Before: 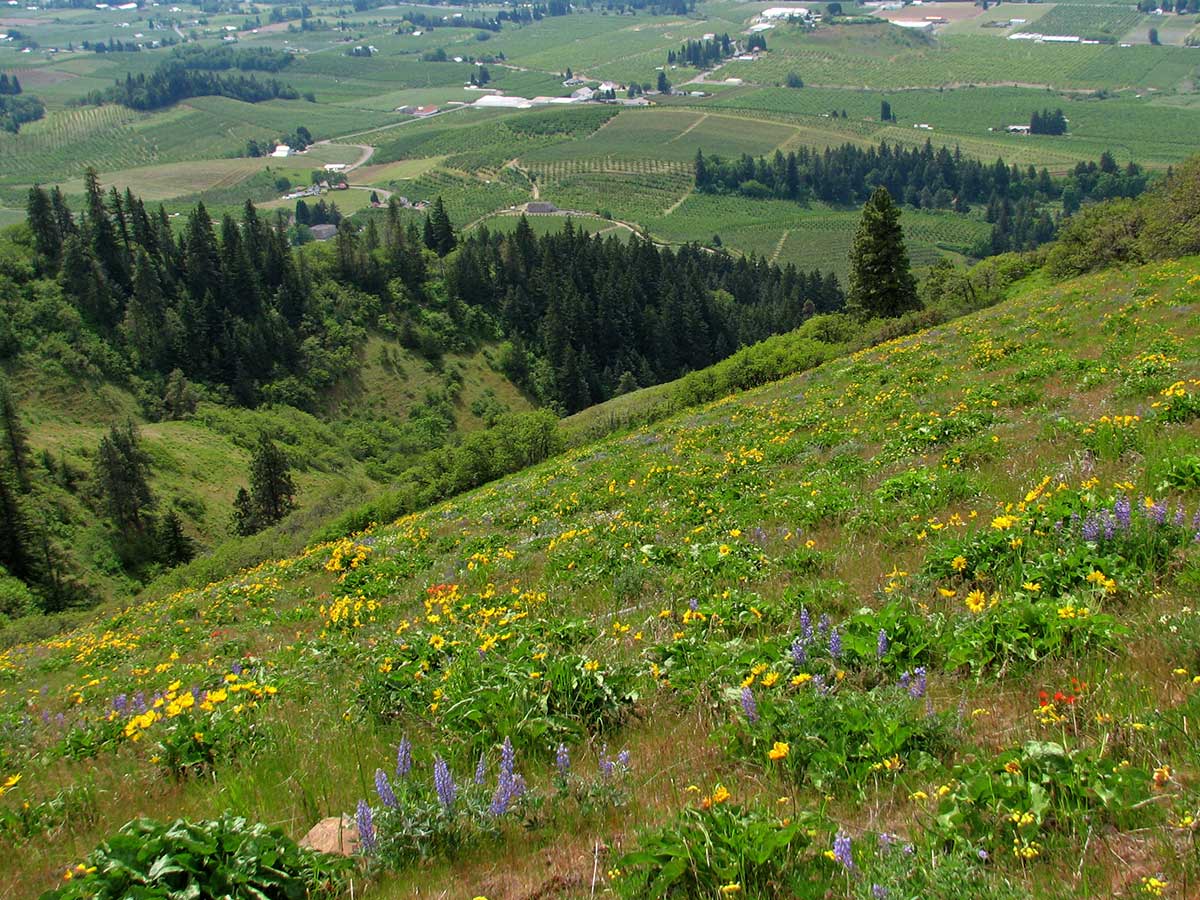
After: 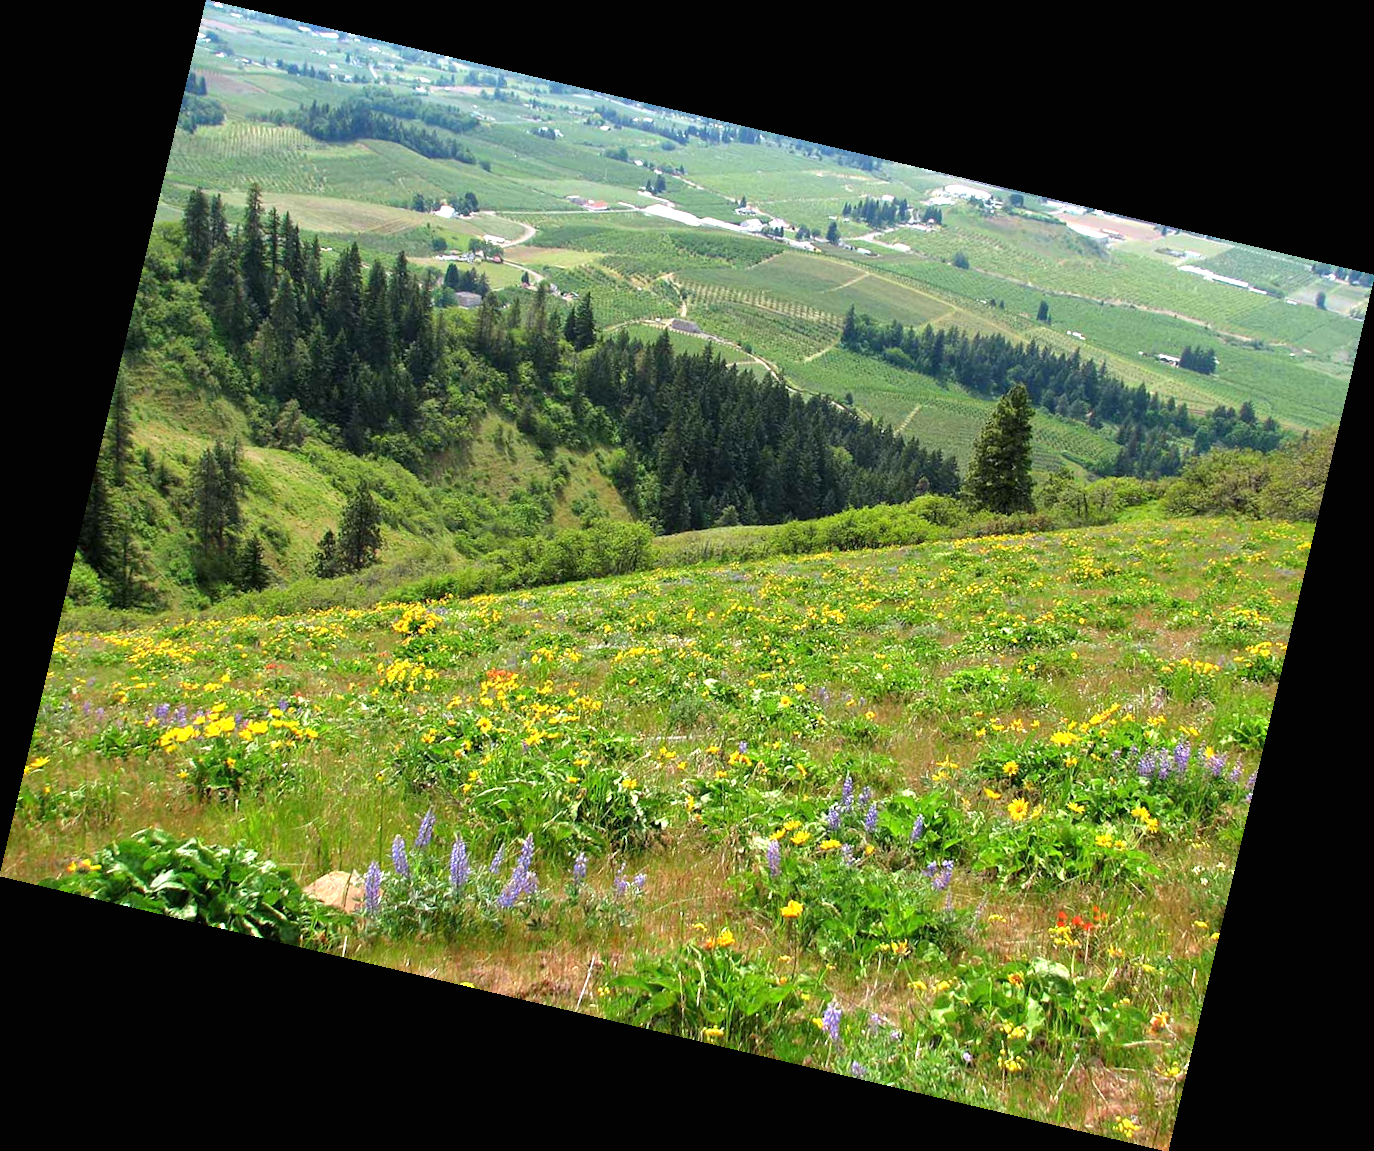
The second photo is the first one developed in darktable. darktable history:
exposure: black level correction 0, exposure 0.9 EV, compensate highlight preservation false
rotate and perspective: rotation 13.27°, automatic cropping off
